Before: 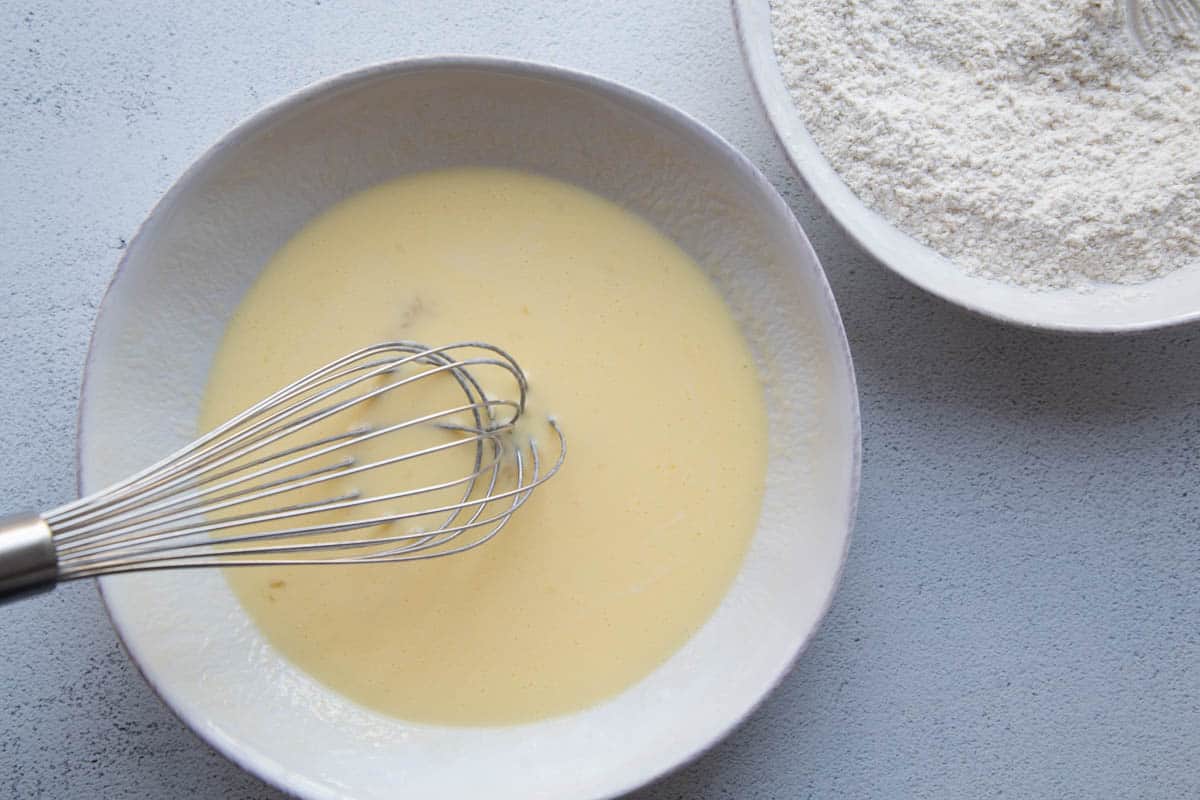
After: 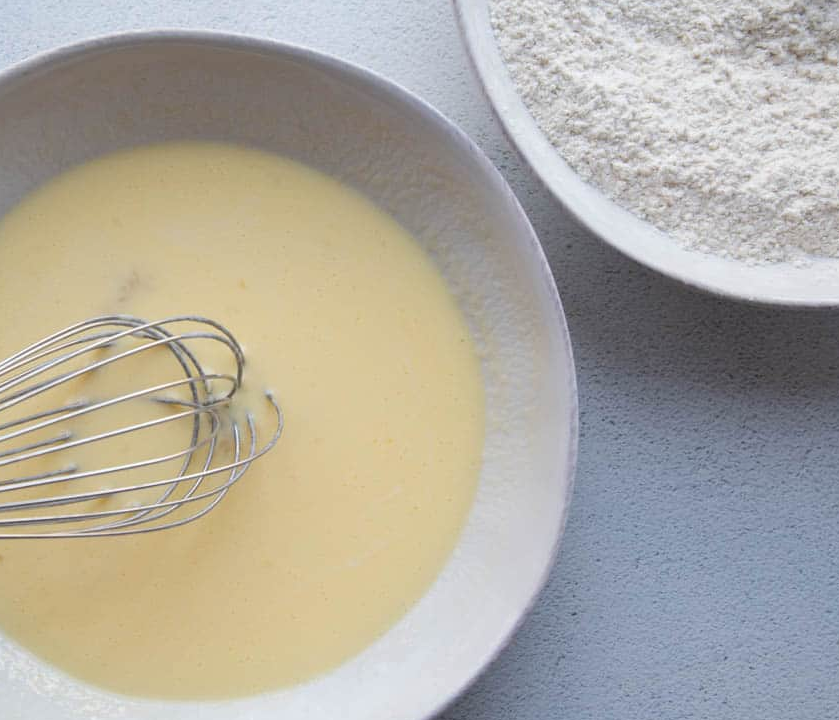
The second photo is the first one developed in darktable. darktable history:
crop and rotate: left 23.625%, top 3.373%, right 6.379%, bottom 6.599%
tone equalizer: edges refinement/feathering 500, mask exposure compensation -1.57 EV, preserve details no
